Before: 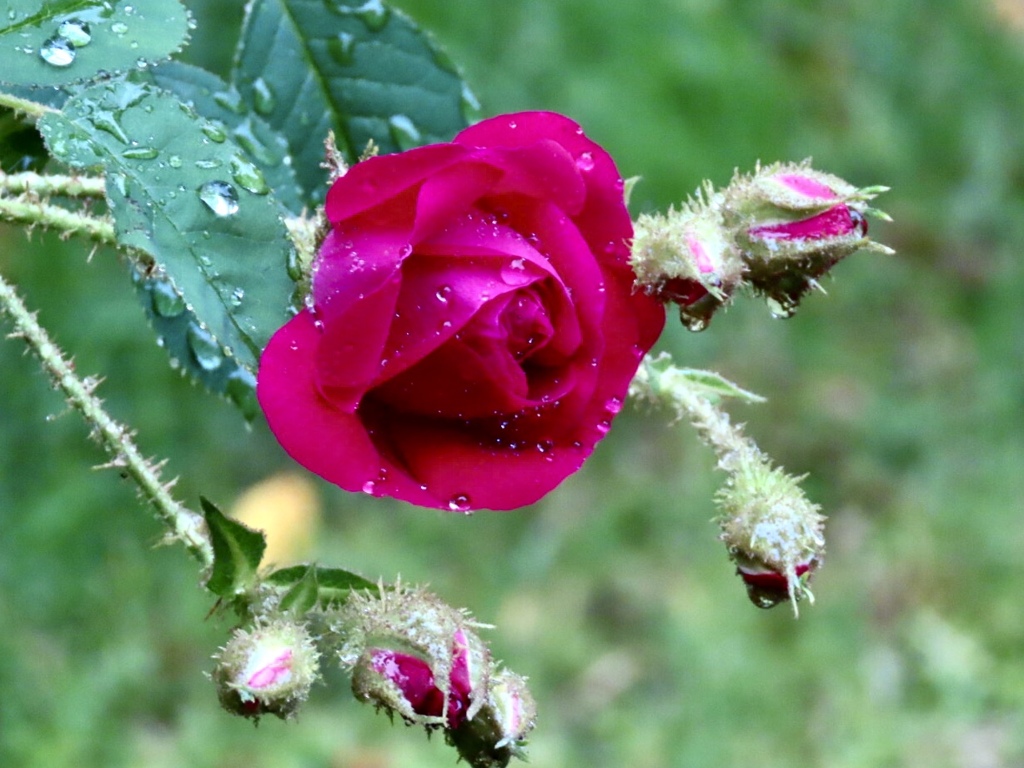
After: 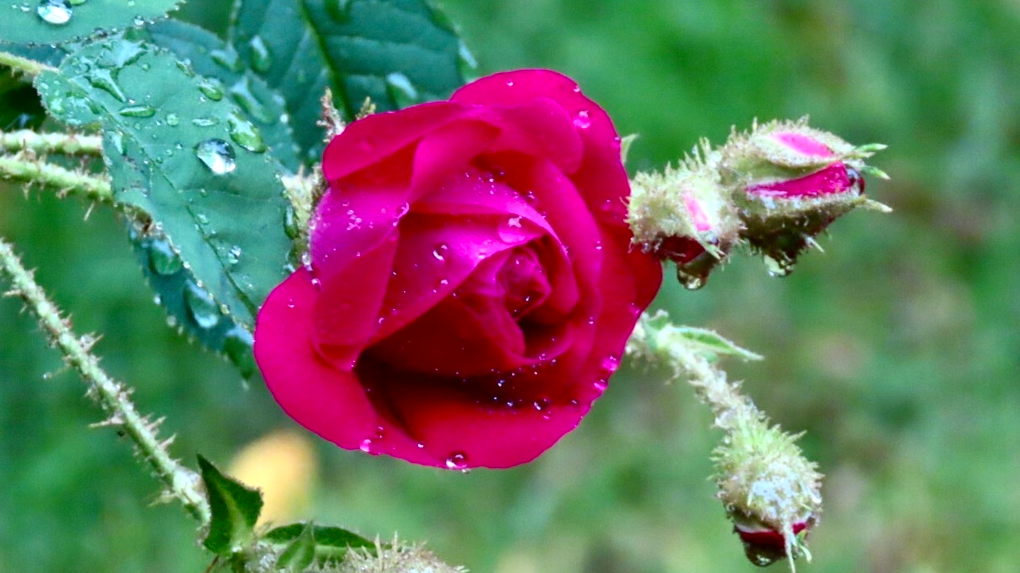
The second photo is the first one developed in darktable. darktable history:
crop: left 0.313%, top 5.561%, bottom 19.828%
